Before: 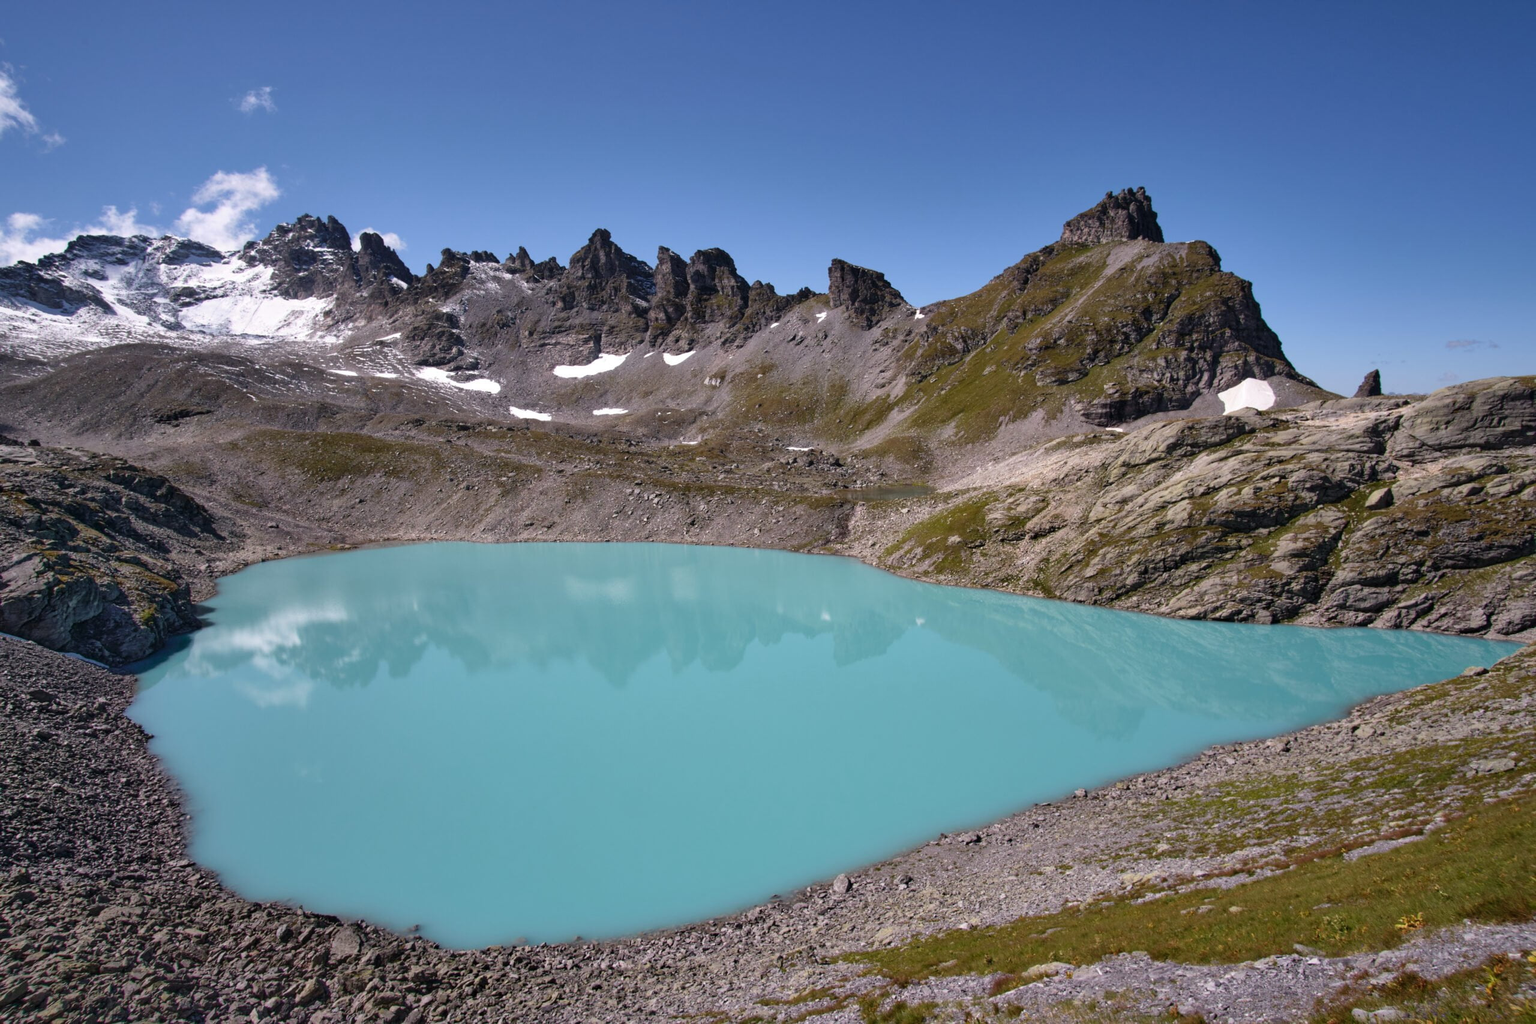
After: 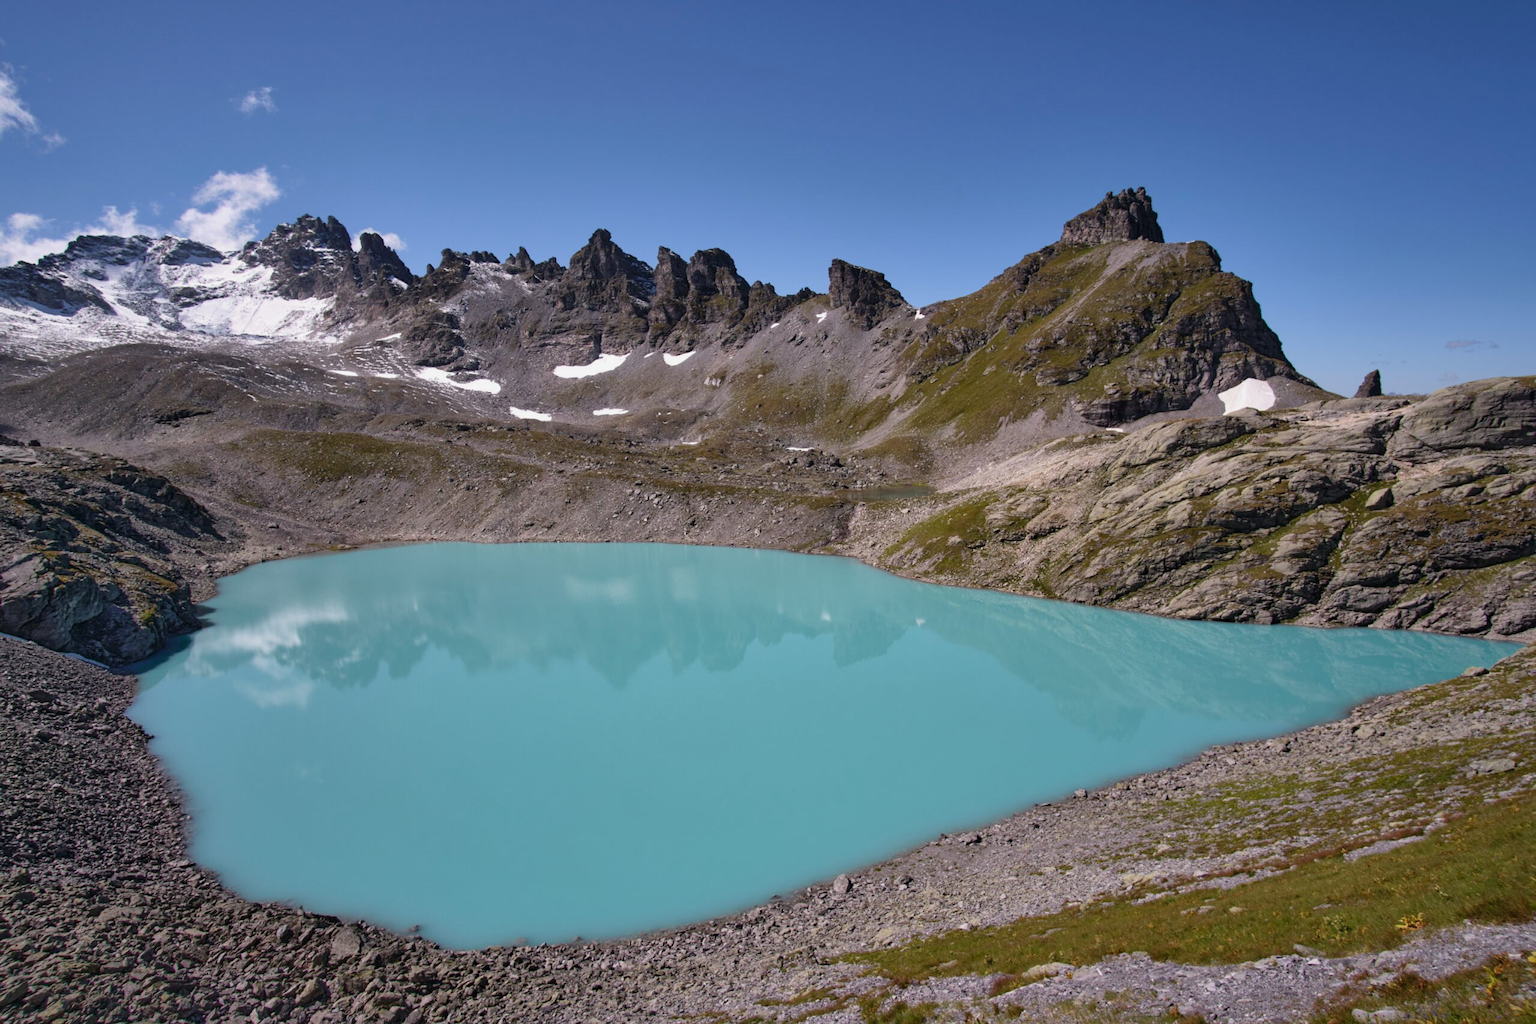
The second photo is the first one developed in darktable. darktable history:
shadows and highlights: shadows 25.46, white point adjustment -3.15, highlights -29.81
